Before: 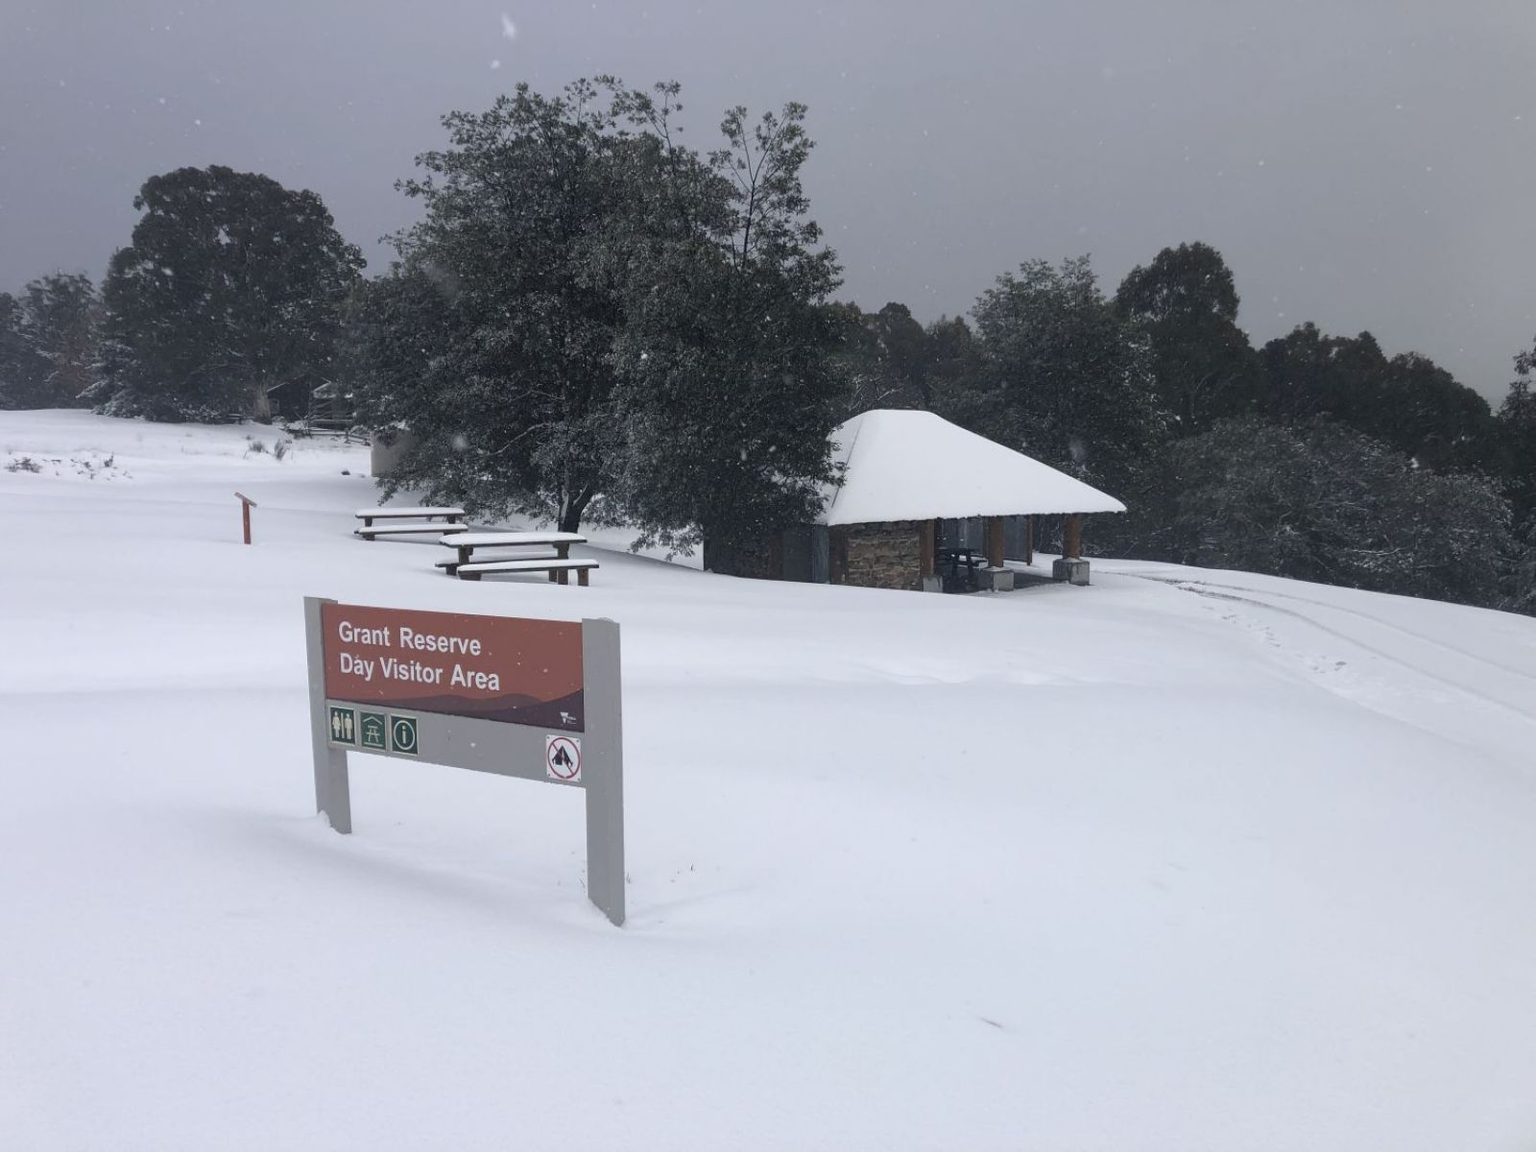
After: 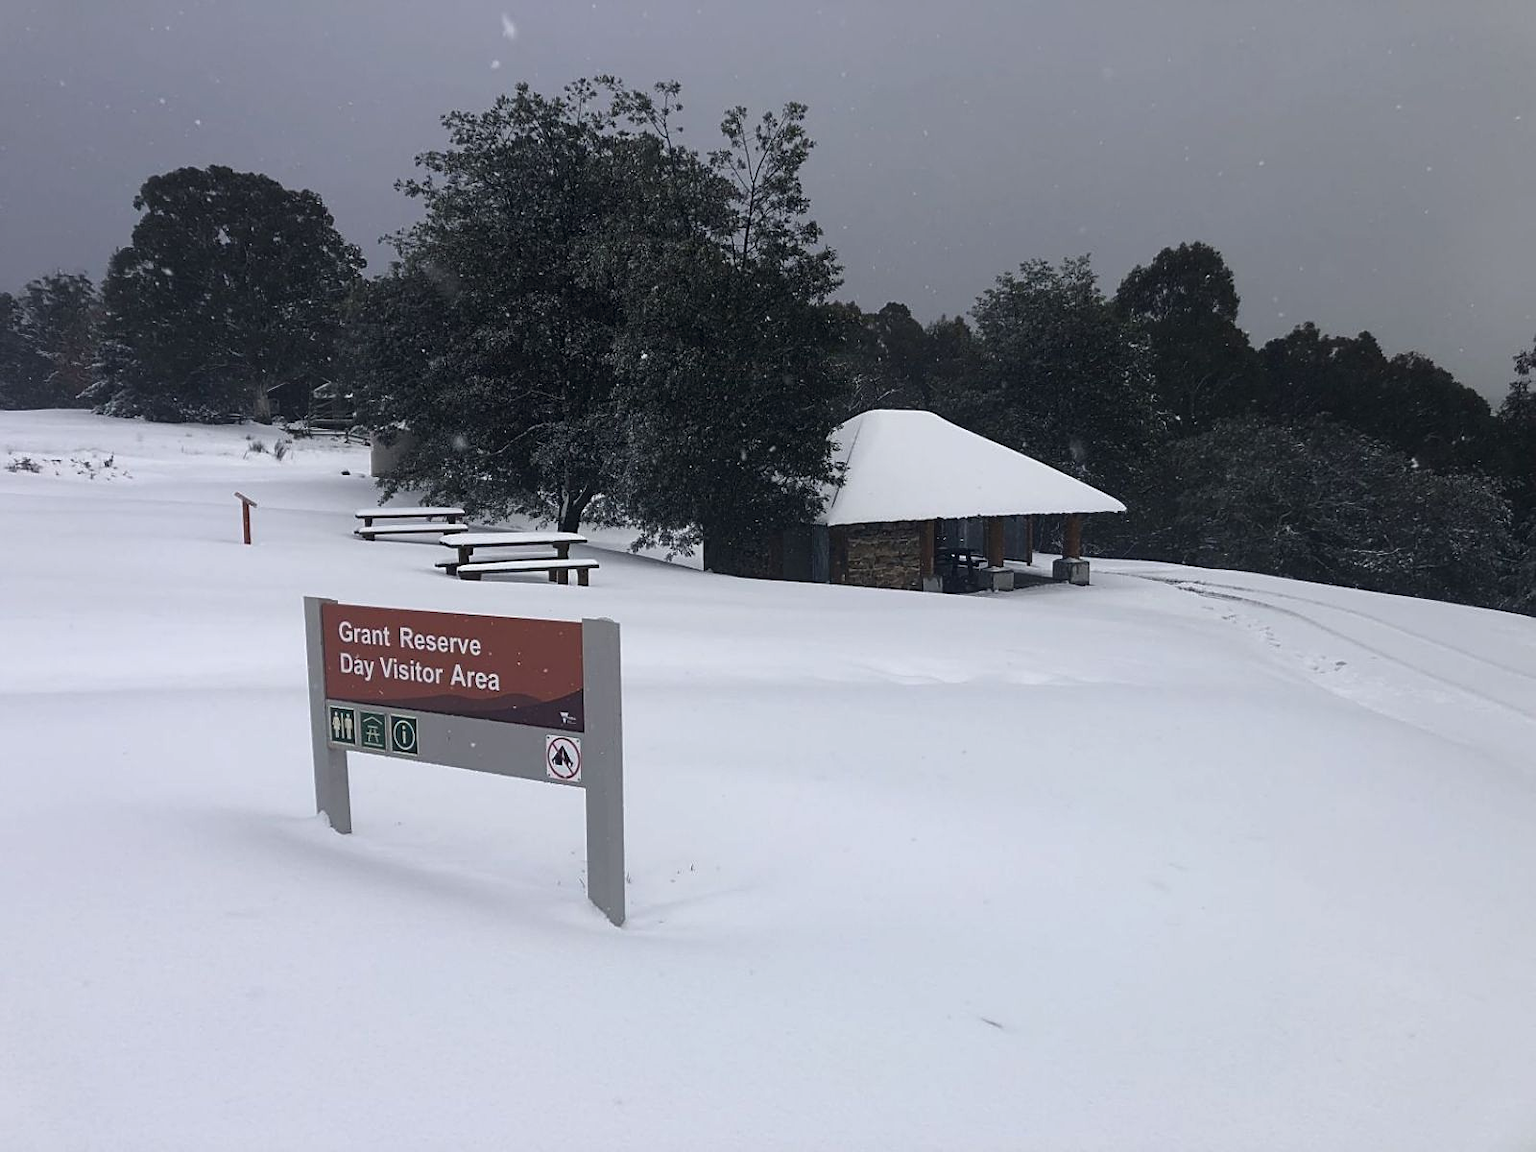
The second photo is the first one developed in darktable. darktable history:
tone equalizer: edges refinement/feathering 500, mask exposure compensation -1.57 EV, preserve details no
contrast brightness saturation: contrast 0.065, brightness -0.13, saturation 0.05
sharpen: on, module defaults
